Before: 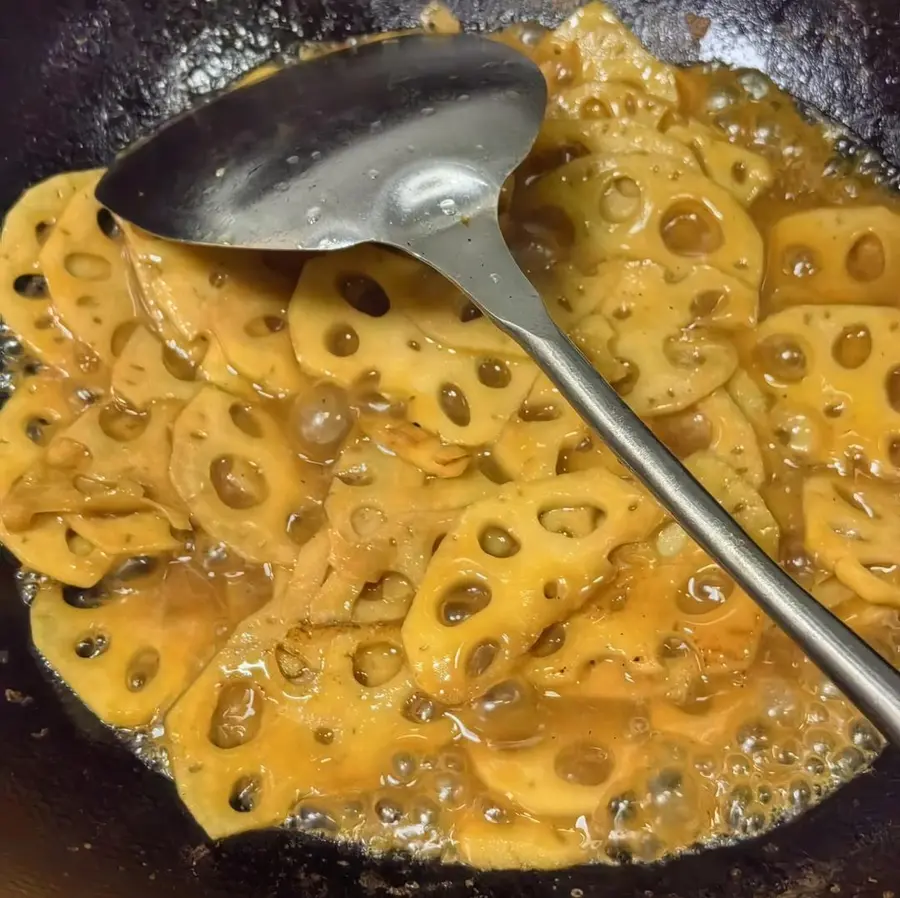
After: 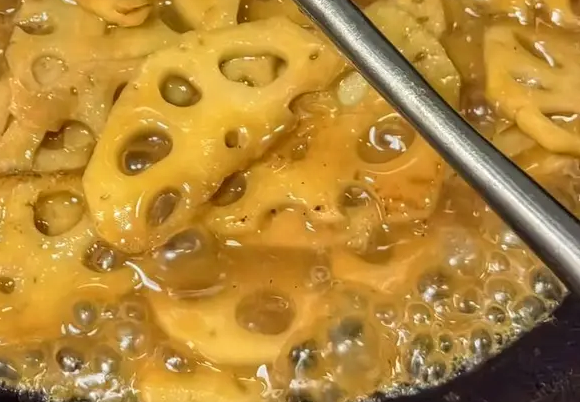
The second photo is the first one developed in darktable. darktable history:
local contrast: highlights 100%, shadows 100%, detail 120%, midtone range 0.2
crop and rotate: left 35.509%, top 50.238%, bottom 4.934%
